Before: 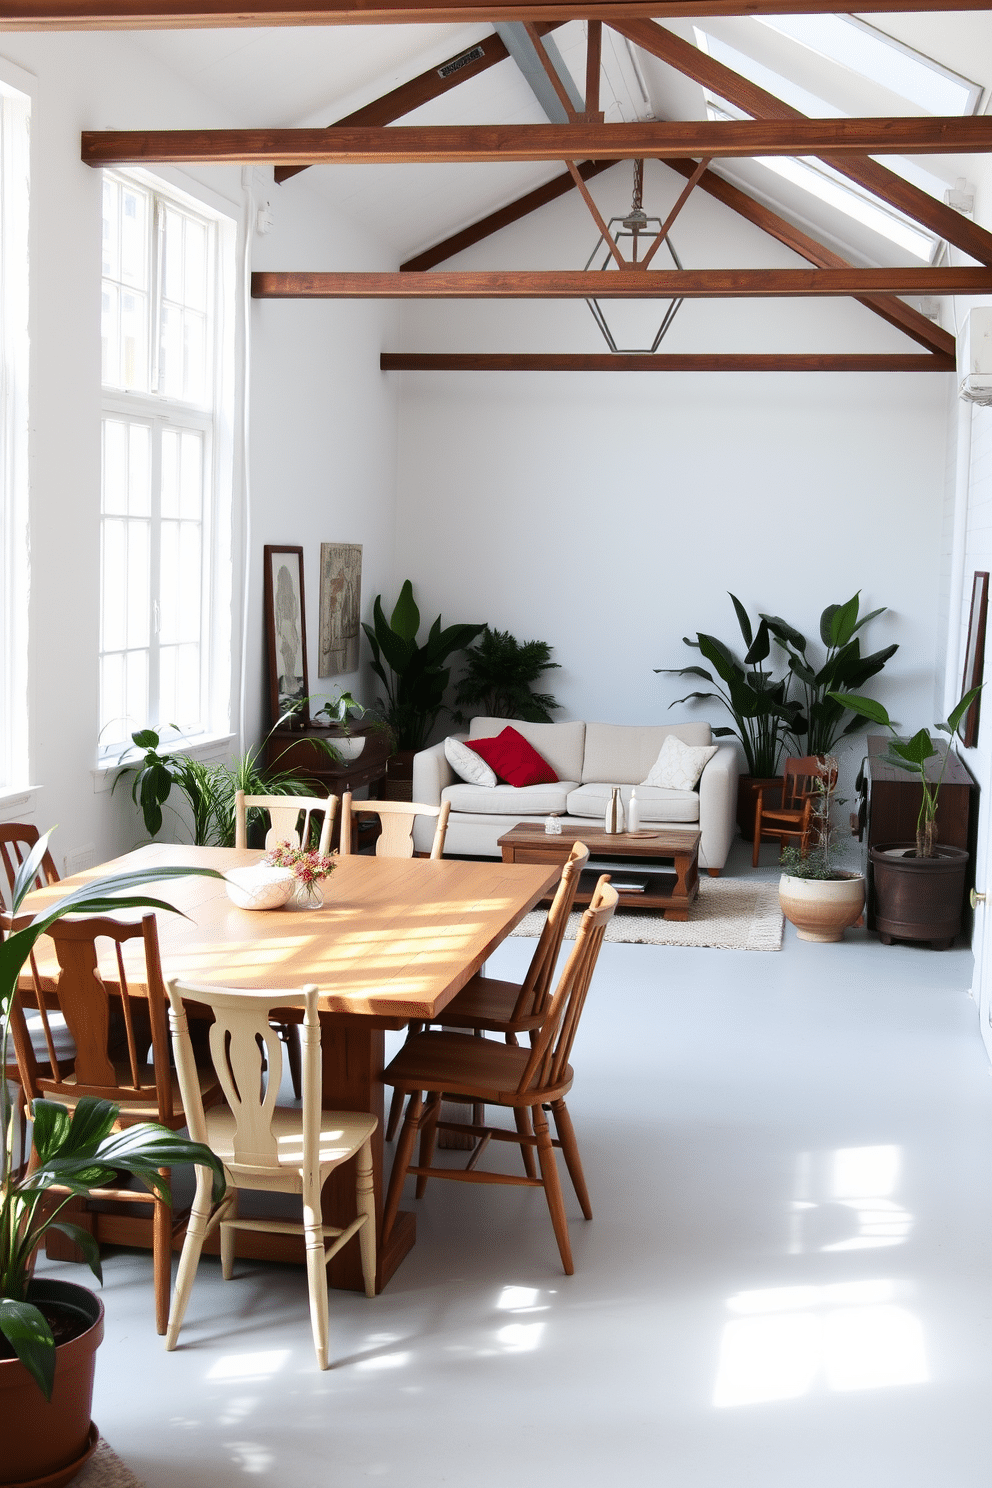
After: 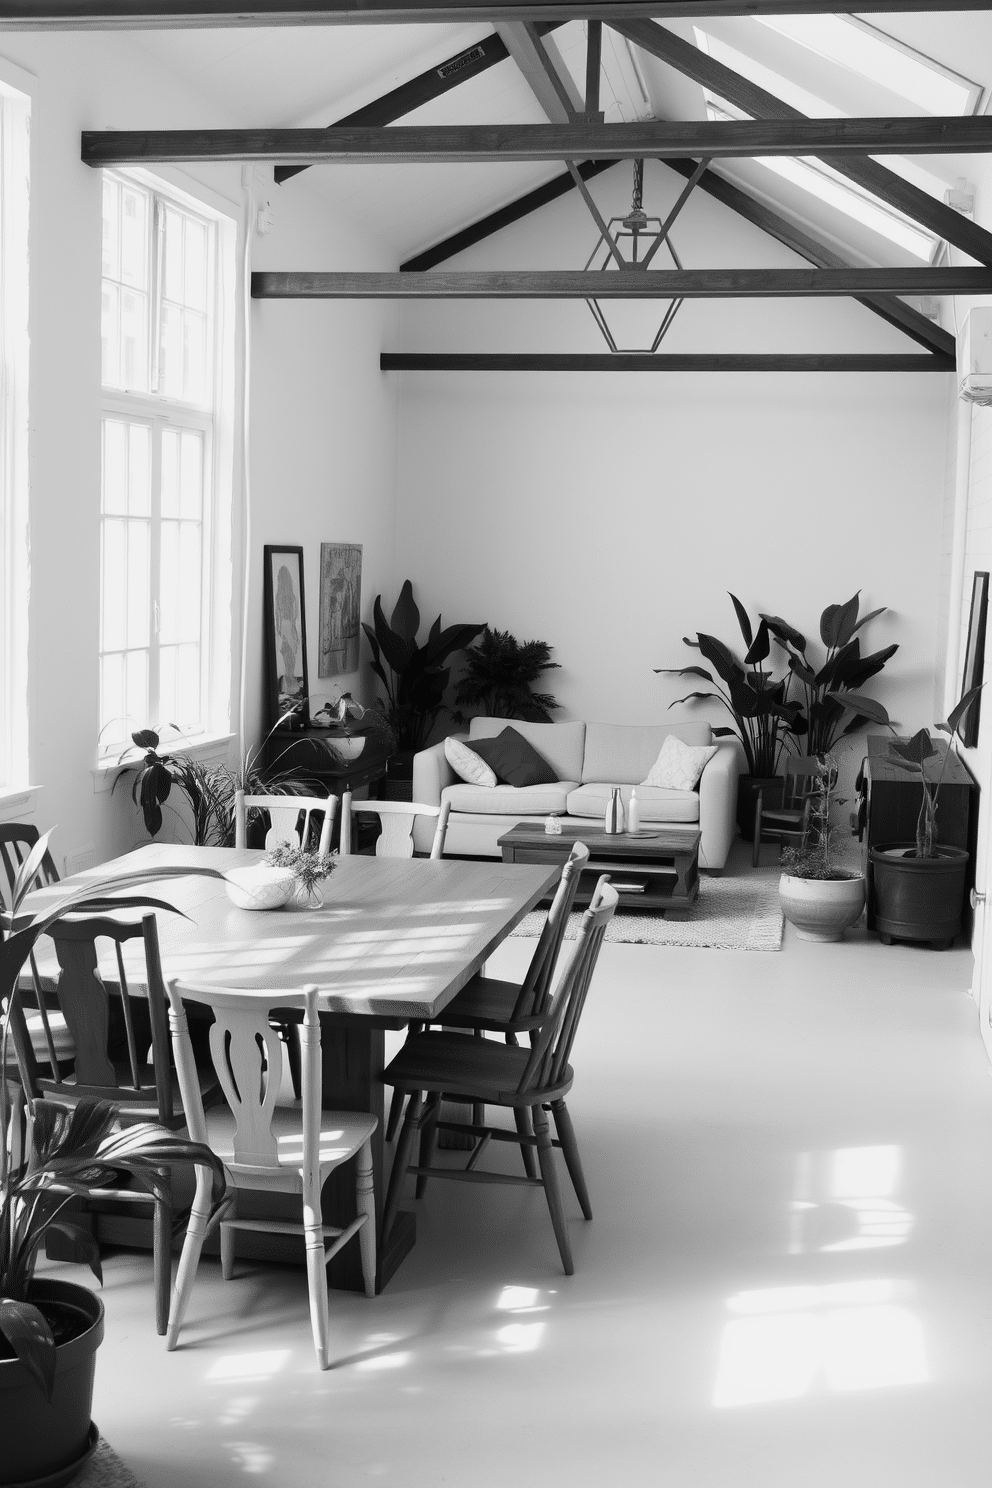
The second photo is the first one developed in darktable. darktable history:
color calibration: output gray [0.18, 0.41, 0.41, 0], x 0.331, y 0.345, temperature 5664.45 K
